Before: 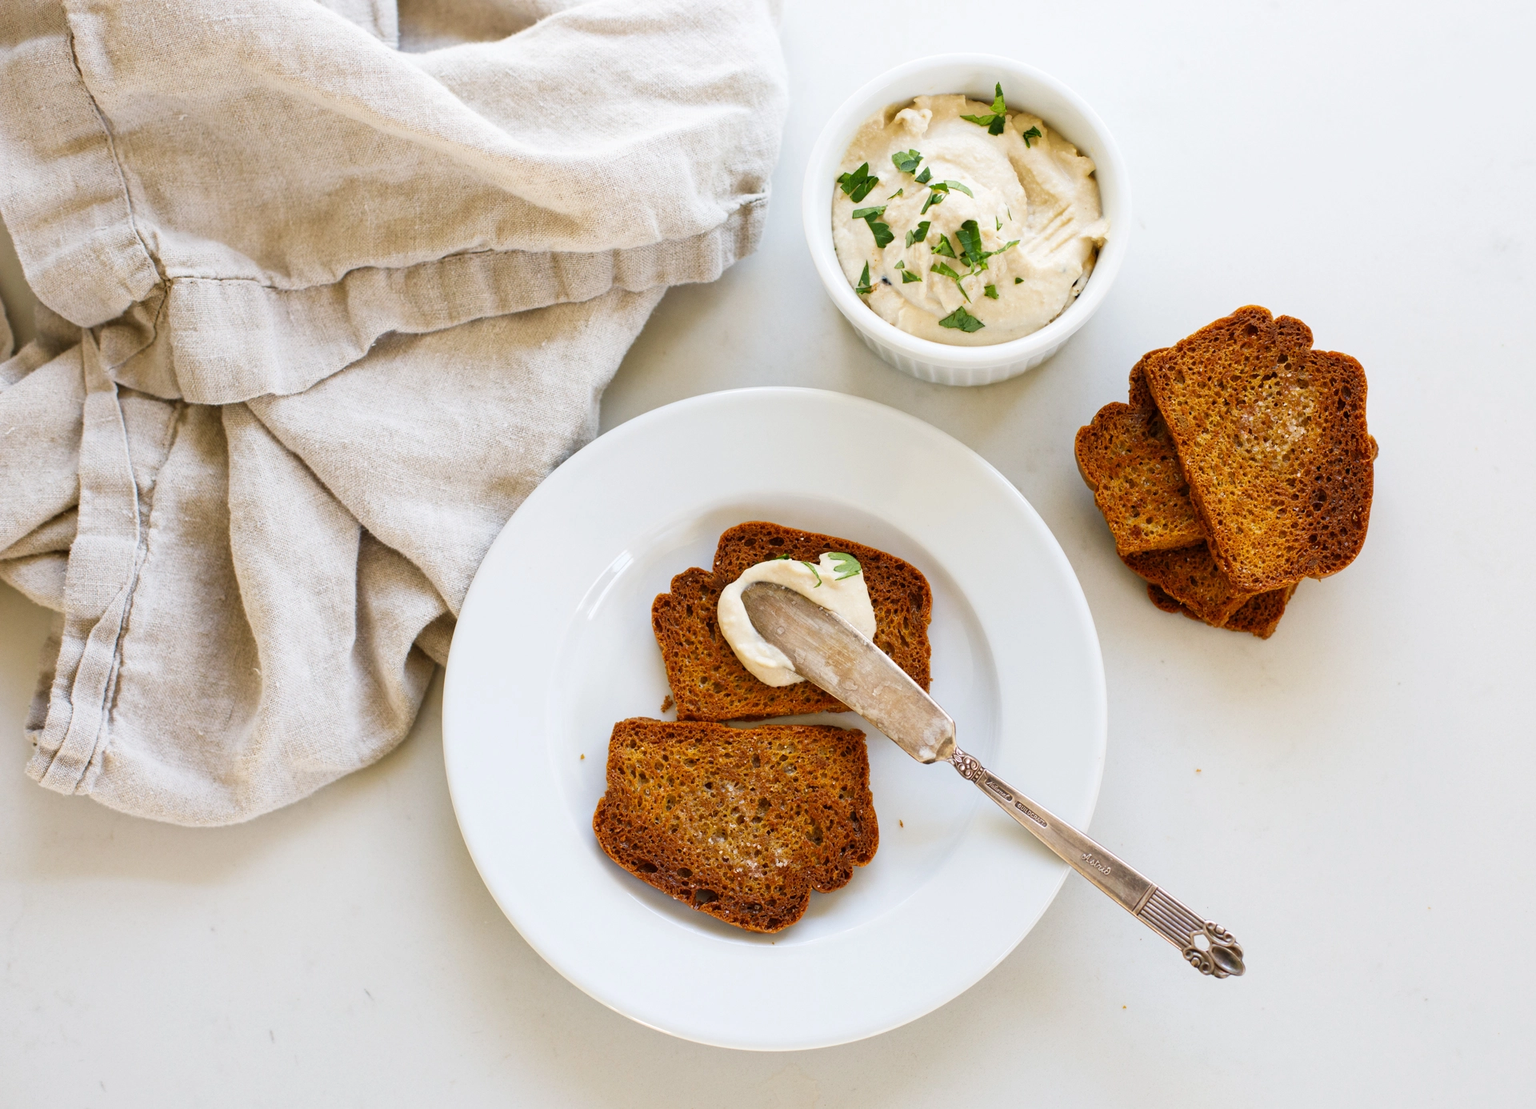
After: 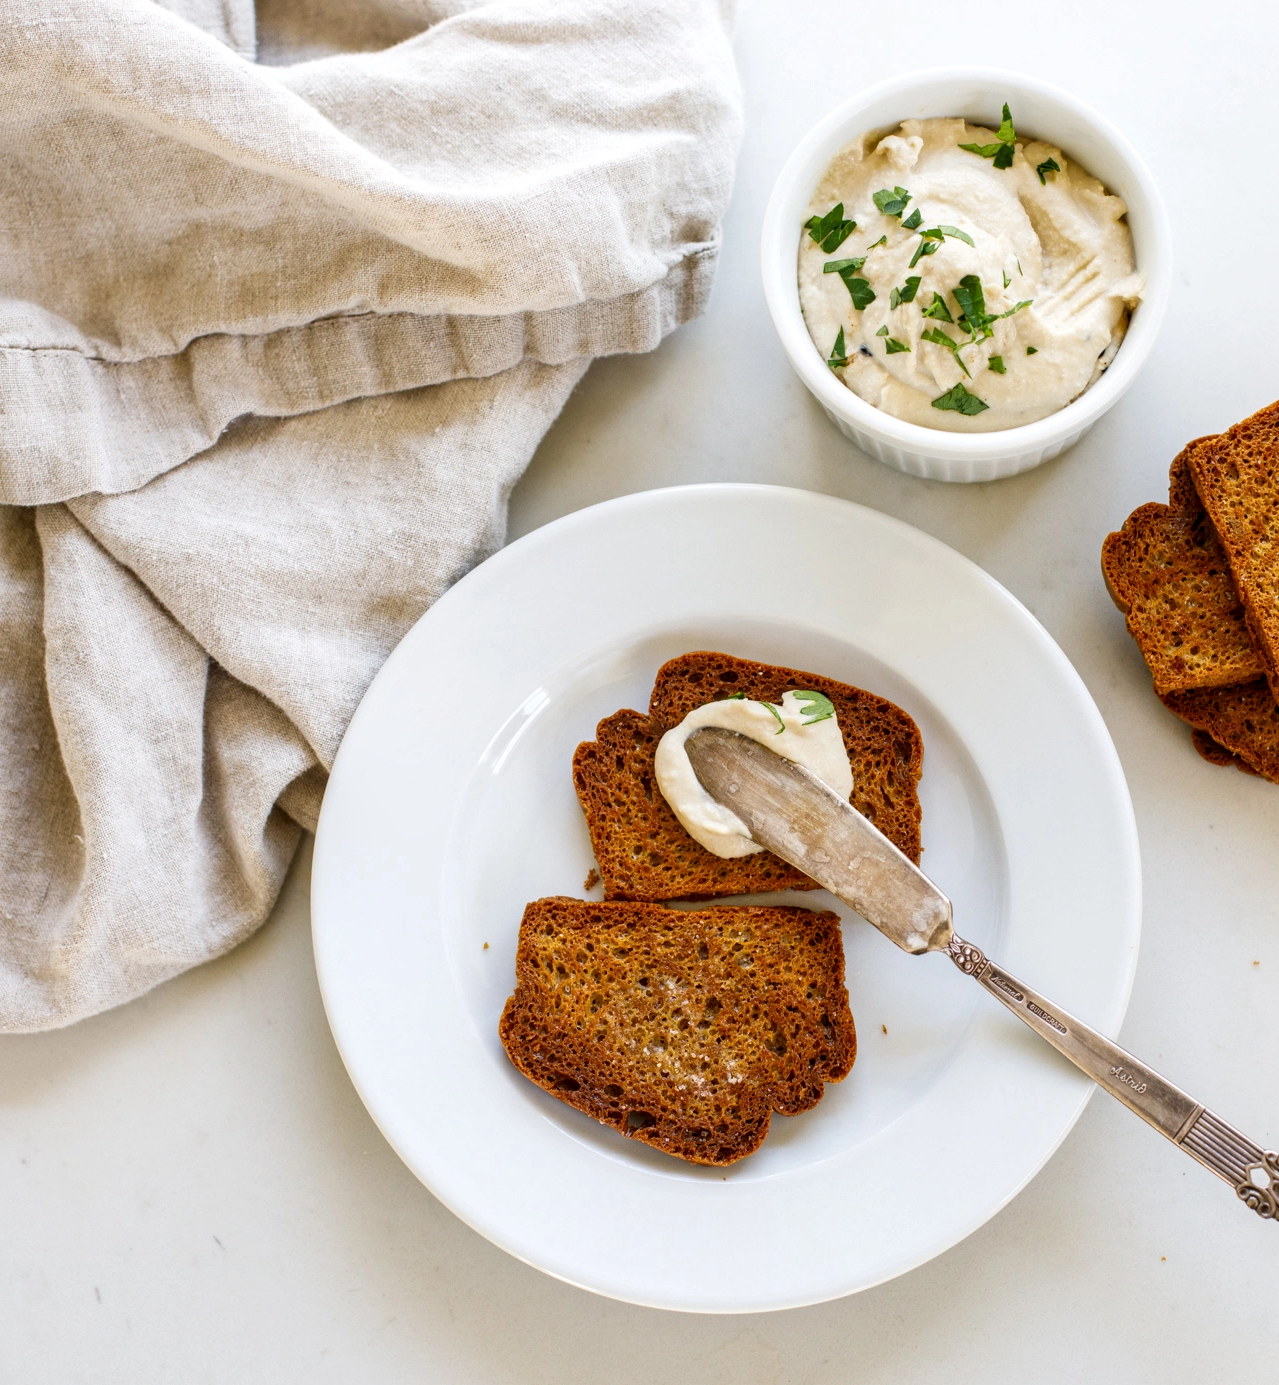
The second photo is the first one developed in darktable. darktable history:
local contrast: detail 130%
crop and rotate: left 12.648%, right 20.685%
